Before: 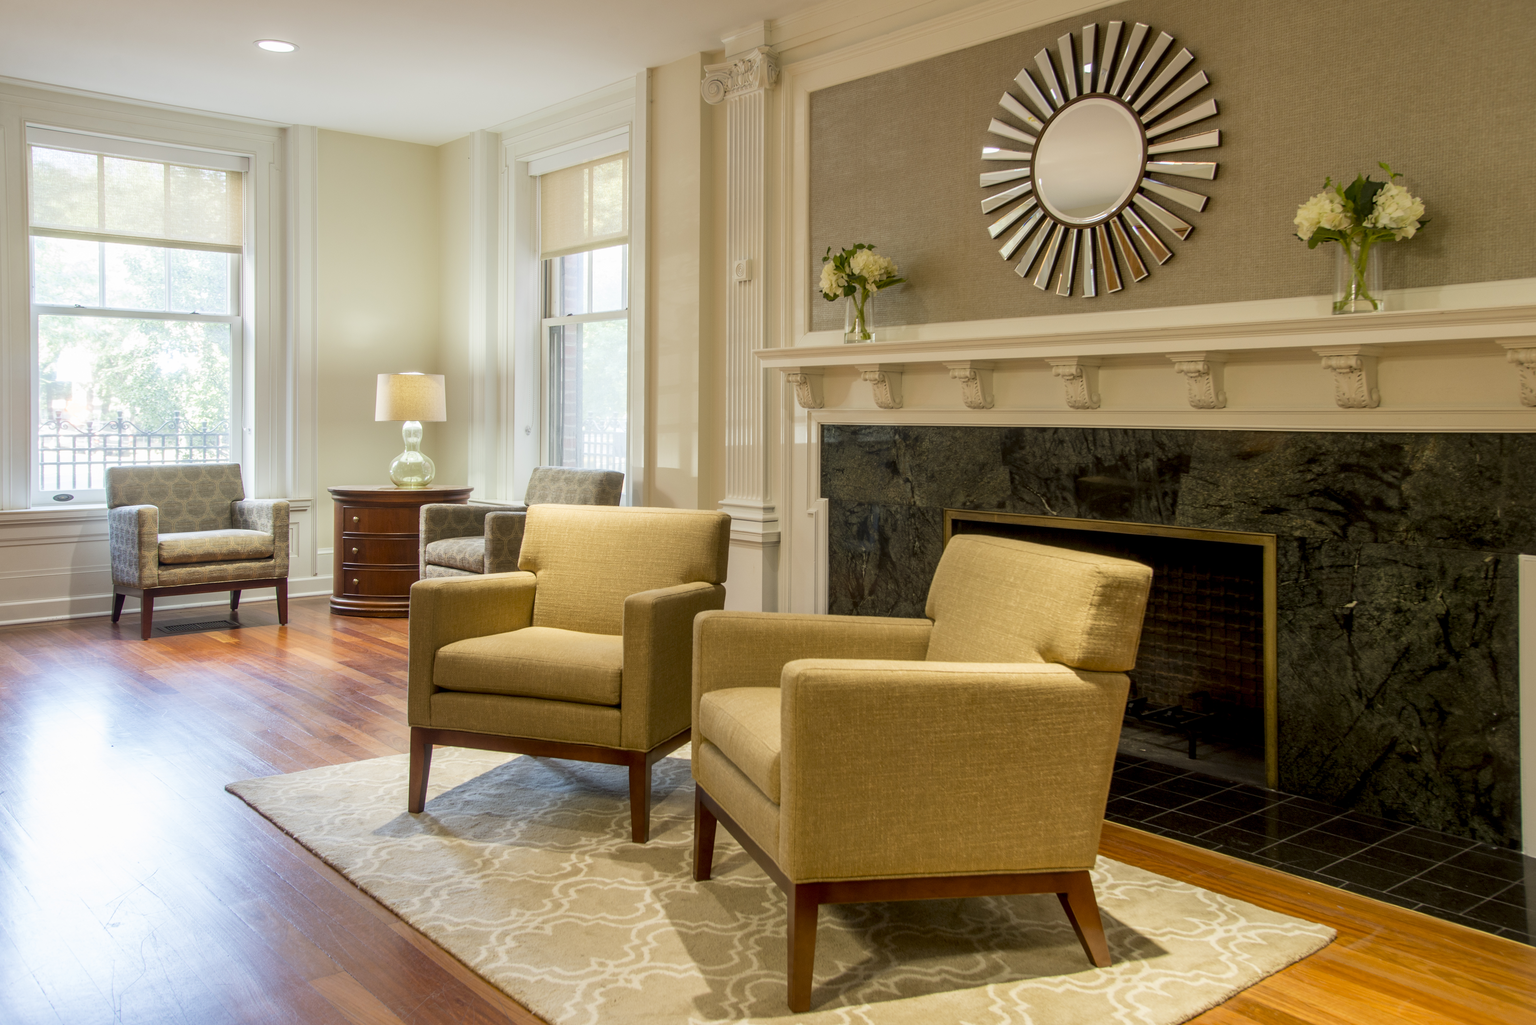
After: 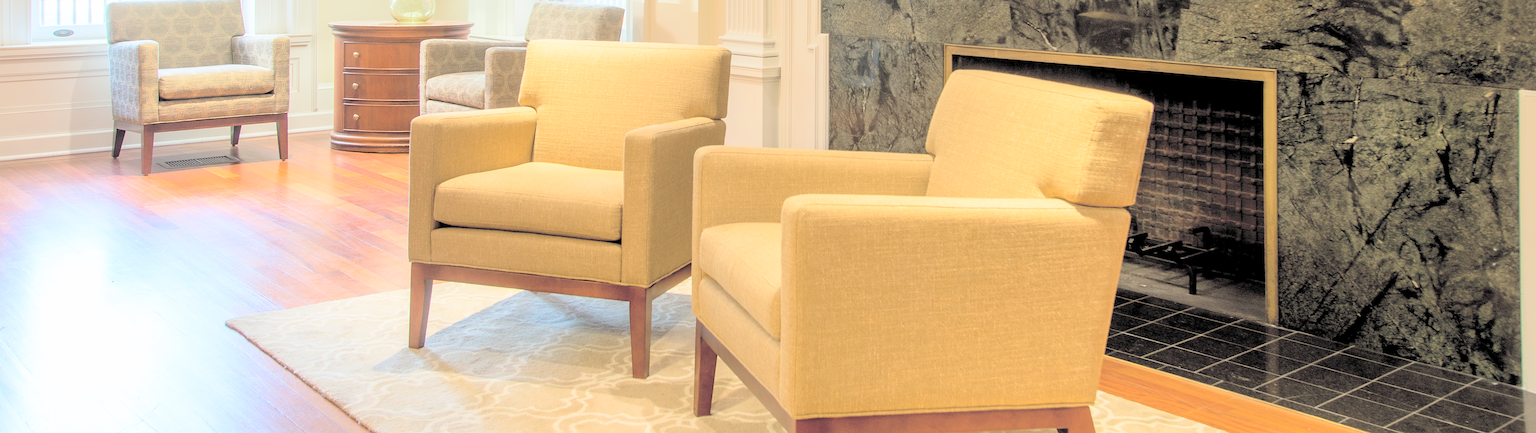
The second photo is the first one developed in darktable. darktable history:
contrast brightness saturation: brightness 0.991
crop: top 45.391%, bottom 12.287%
sharpen: on, module defaults
